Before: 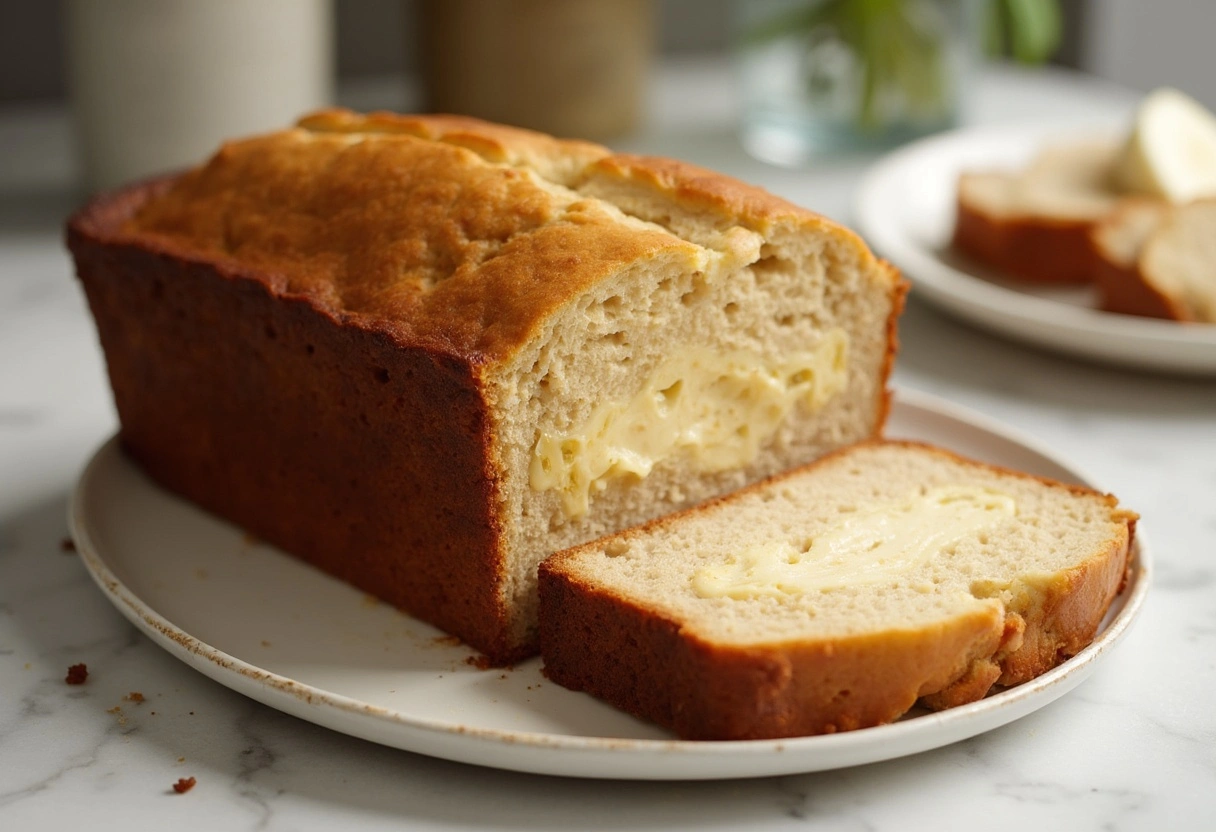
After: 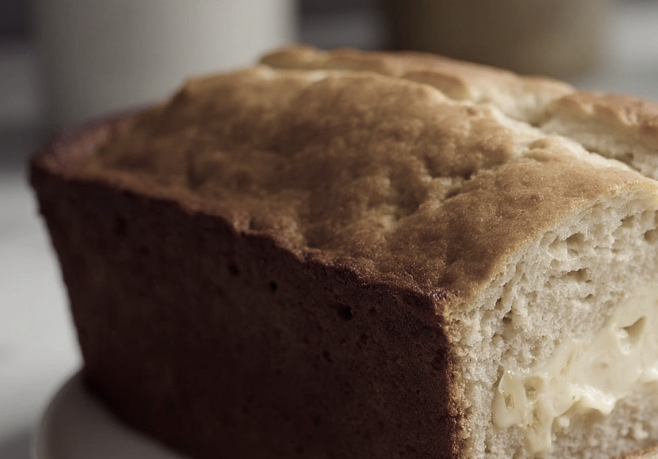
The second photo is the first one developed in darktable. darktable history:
color balance rgb: shadows lift › luminance -21.729%, shadows lift › chroma 9.126%, shadows lift › hue 283.11°, power › hue 72.29°, perceptual saturation grading › global saturation 0.29%, perceptual saturation grading › mid-tones 6.276%, perceptual saturation grading › shadows 72.321%, global vibrance 20%
color correction: highlights b* 0.032, saturation 1.14
crop and rotate: left 3.052%, top 7.61%, right 42.77%, bottom 37.136%
color zones: curves: ch1 [(0, 0.153) (0.143, 0.15) (0.286, 0.151) (0.429, 0.152) (0.571, 0.152) (0.714, 0.151) (0.857, 0.151) (1, 0.153)]
